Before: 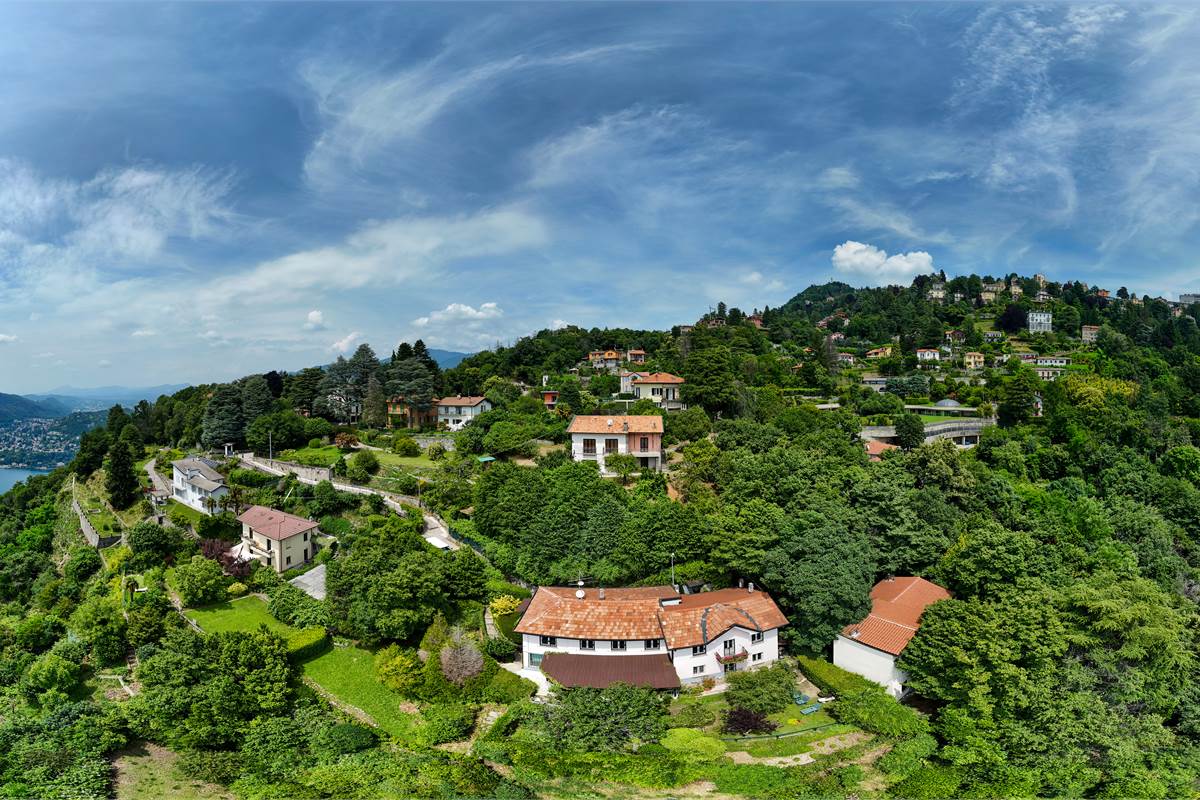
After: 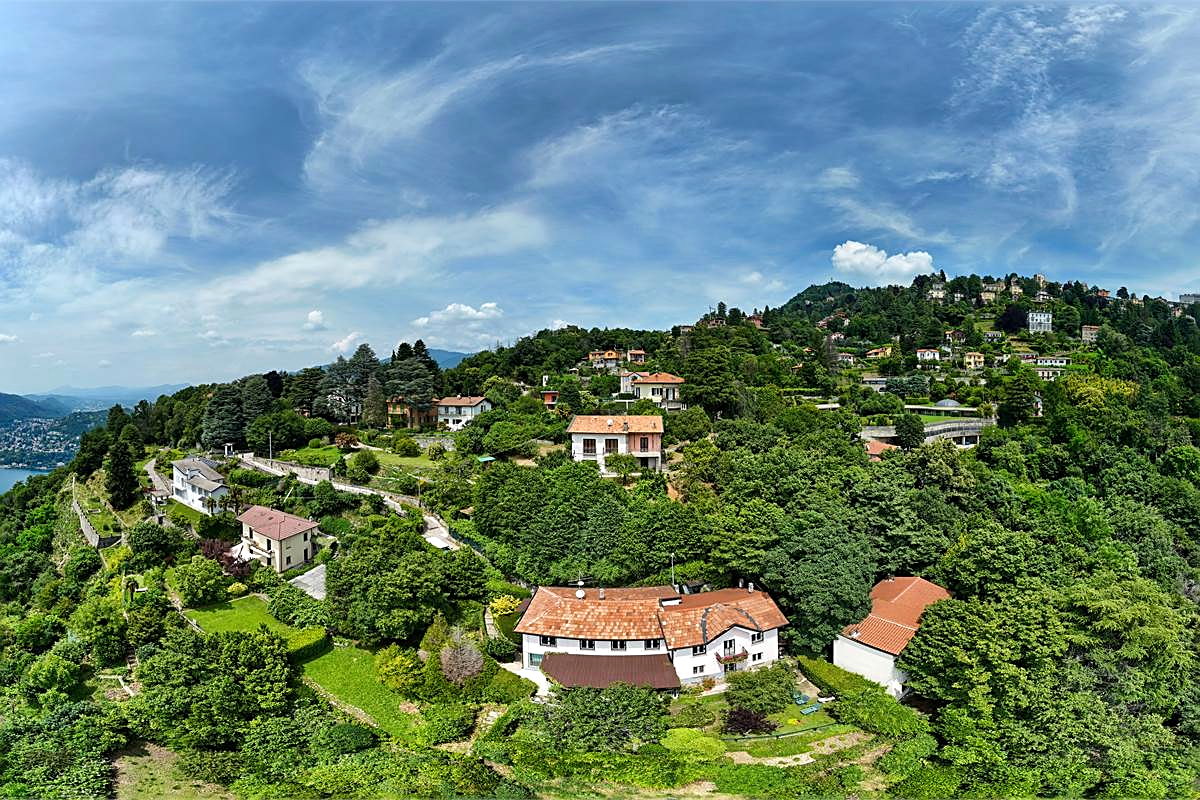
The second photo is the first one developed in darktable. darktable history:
exposure: exposure 0.206 EV, compensate highlight preservation false
sharpen: on, module defaults
